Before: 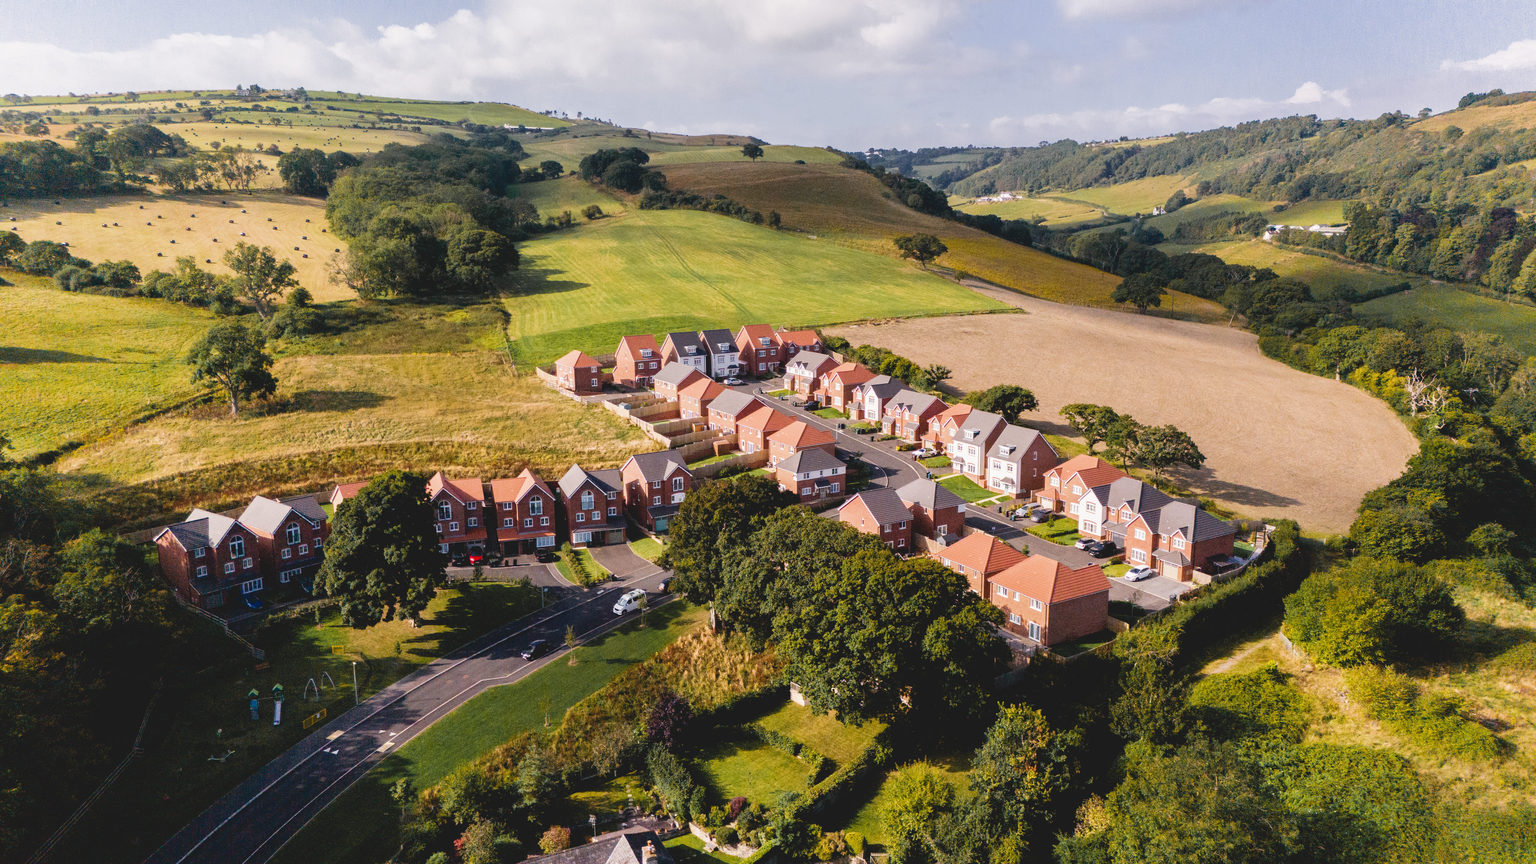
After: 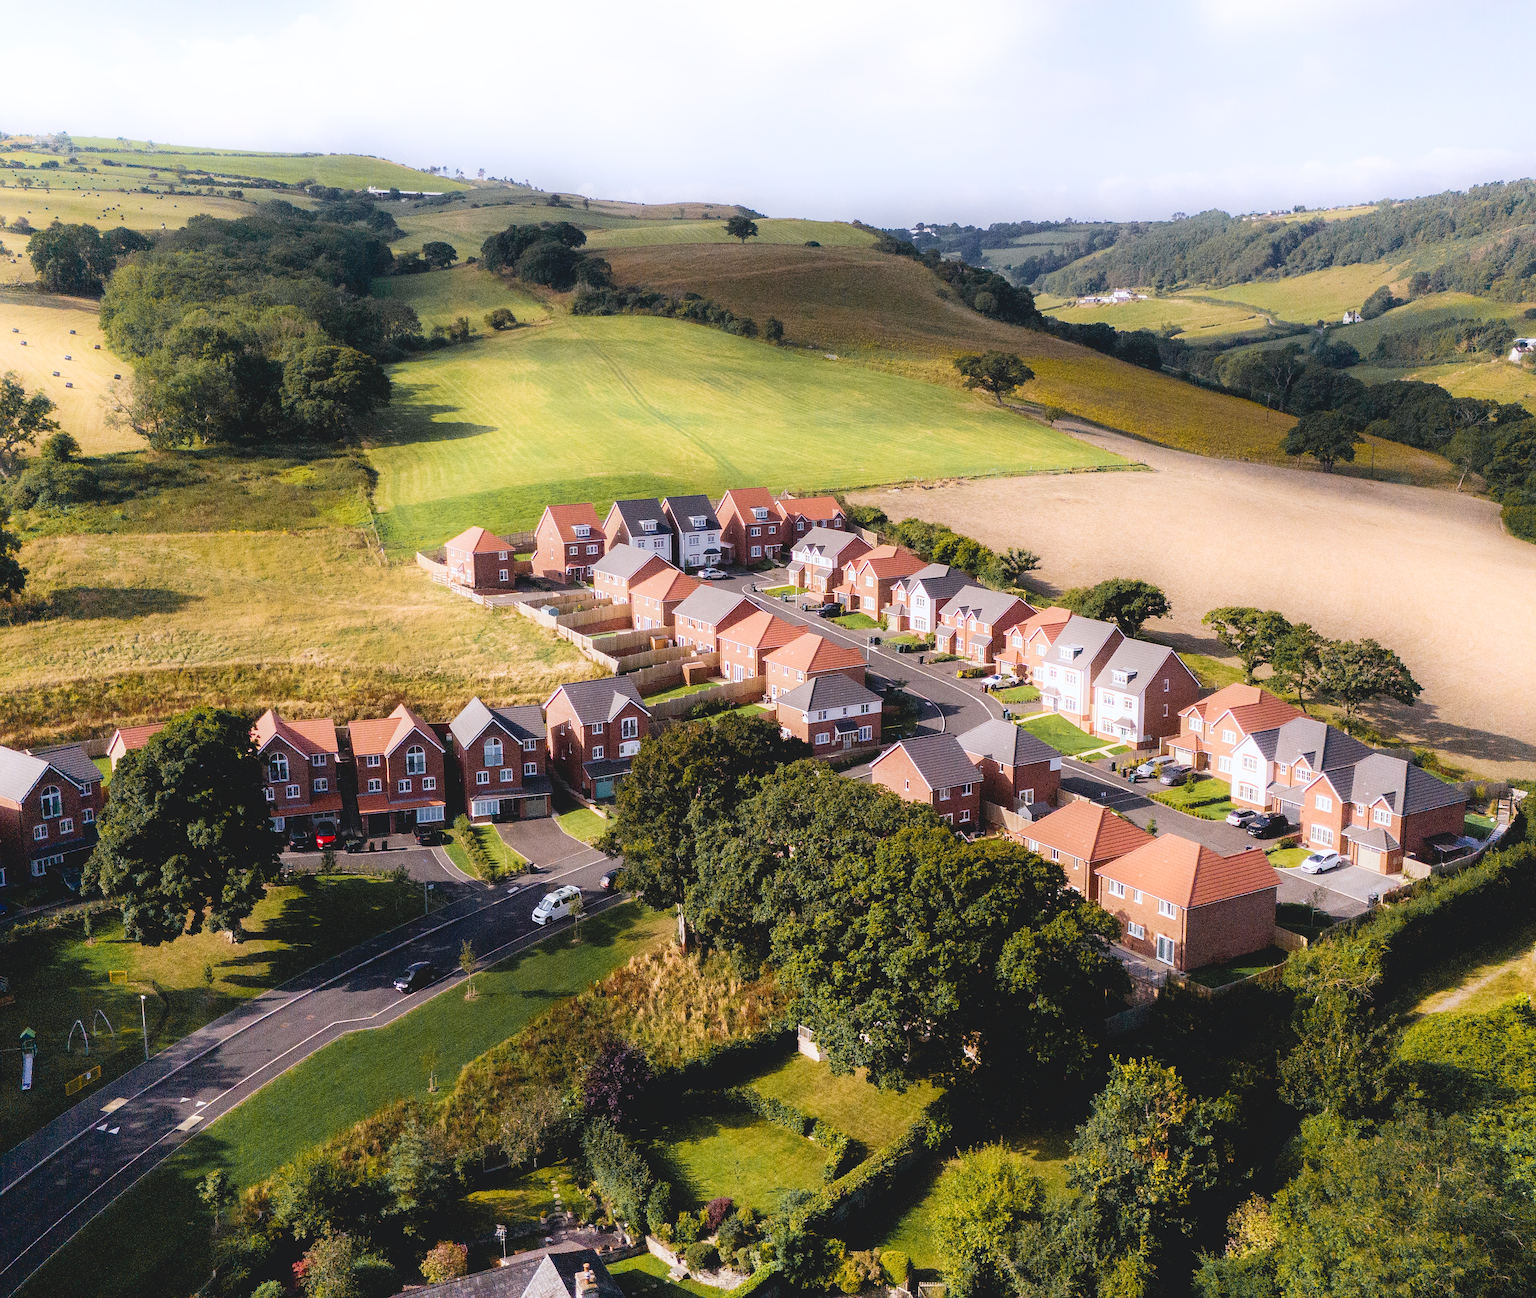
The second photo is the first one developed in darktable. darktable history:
white balance: red 0.98, blue 1.034
sharpen: on, module defaults
crop: left 16.899%, right 16.556%
shadows and highlights: shadows -21.3, highlights 100, soften with gaussian
